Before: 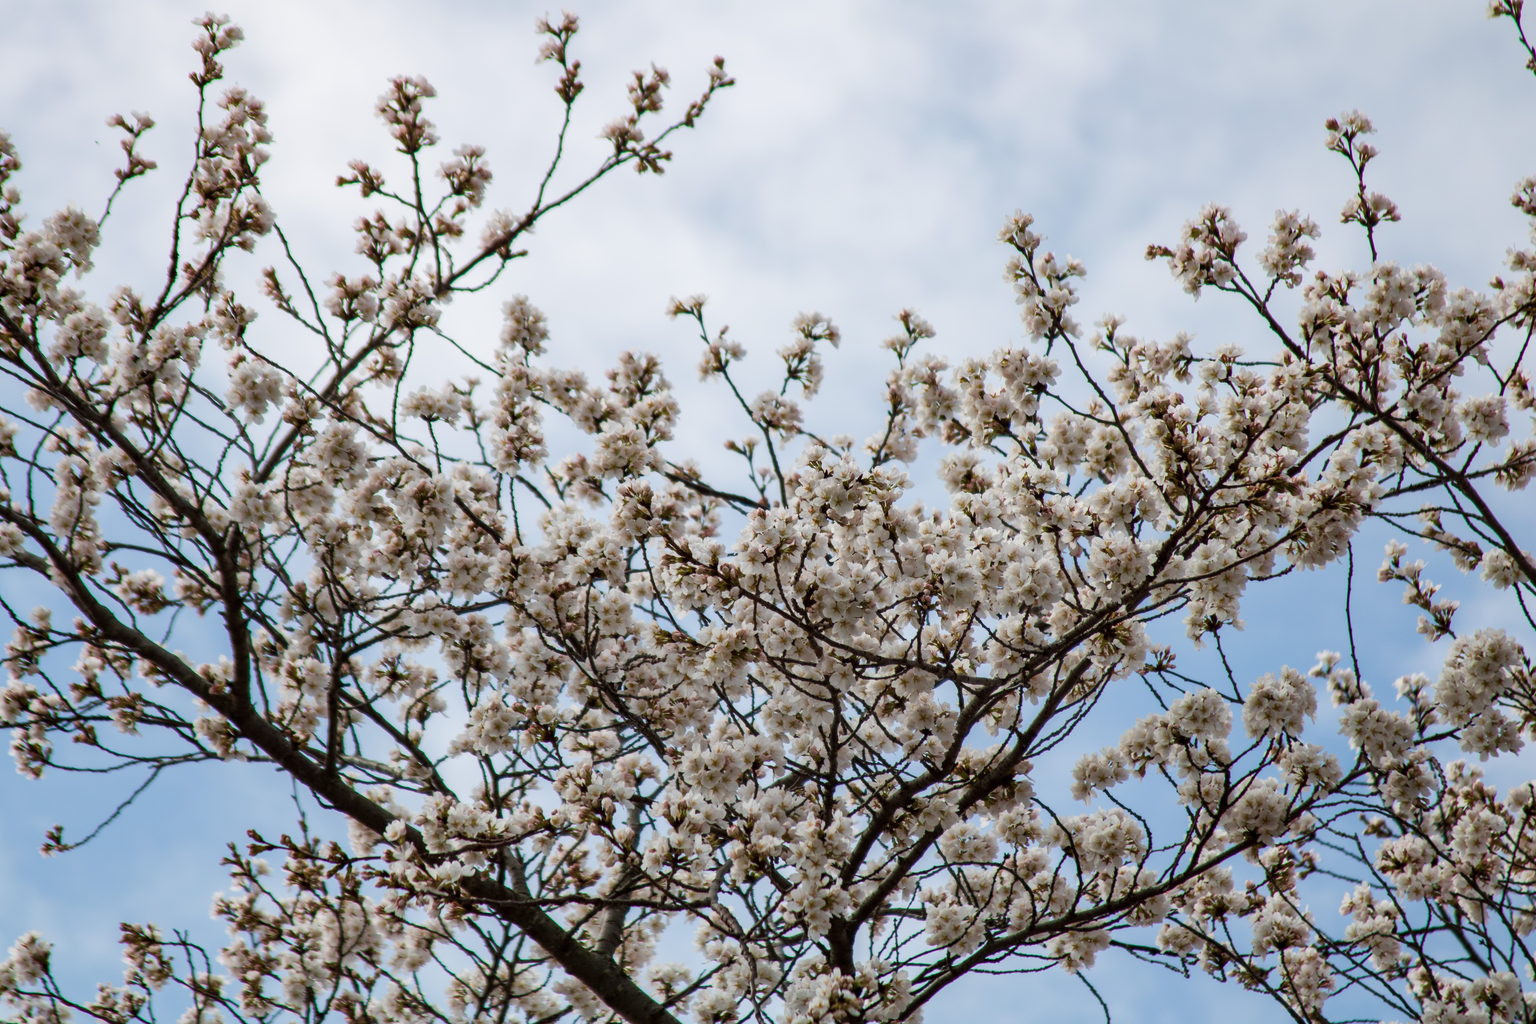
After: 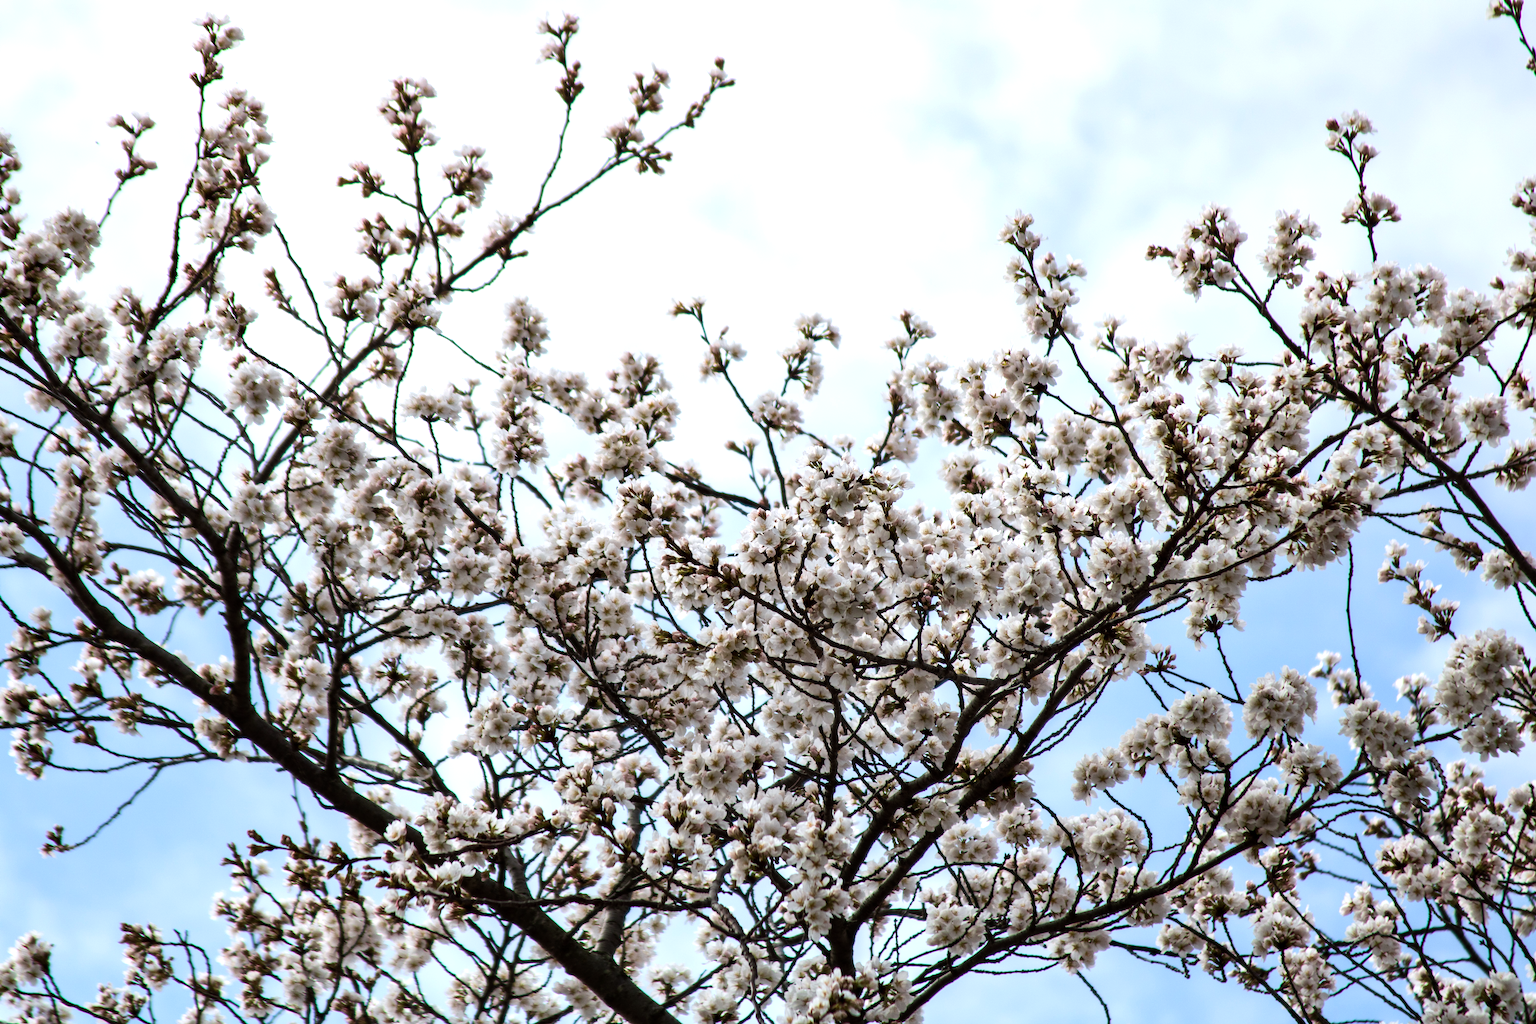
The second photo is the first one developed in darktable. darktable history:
tone equalizer: -8 EV -0.75 EV, -7 EV -0.7 EV, -6 EV -0.6 EV, -5 EV -0.4 EV, -3 EV 0.4 EV, -2 EV 0.6 EV, -1 EV 0.7 EV, +0 EV 0.75 EV, edges refinement/feathering 500, mask exposure compensation -1.57 EV, preserve details no
white balance: red 0.983, blue 1.036
